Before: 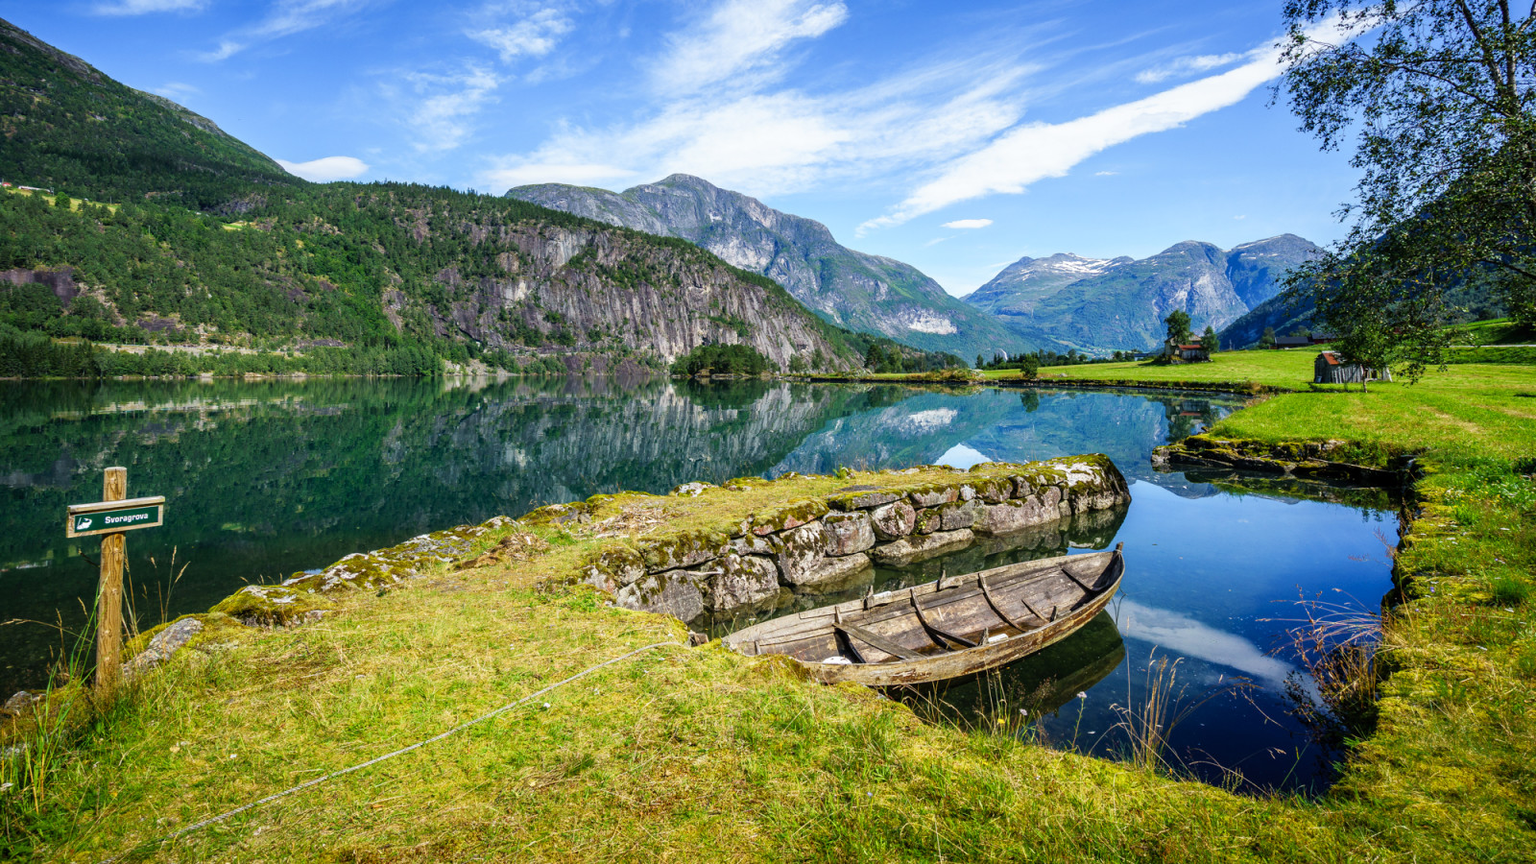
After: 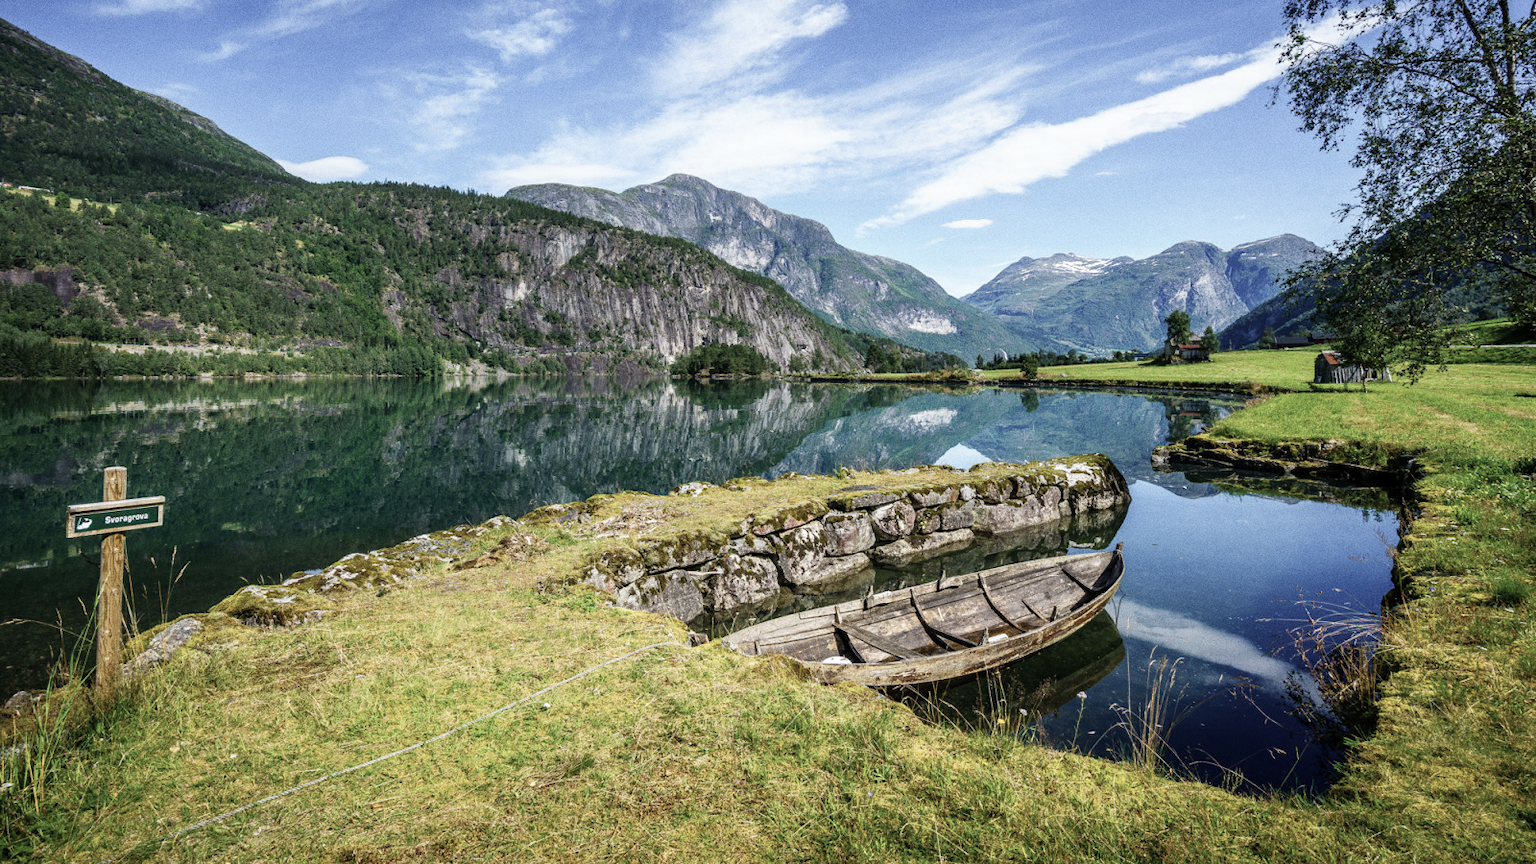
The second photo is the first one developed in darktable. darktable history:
contrast brightness saturation: contrast 0.1, saturation -0.36
grain: on, module defaults
